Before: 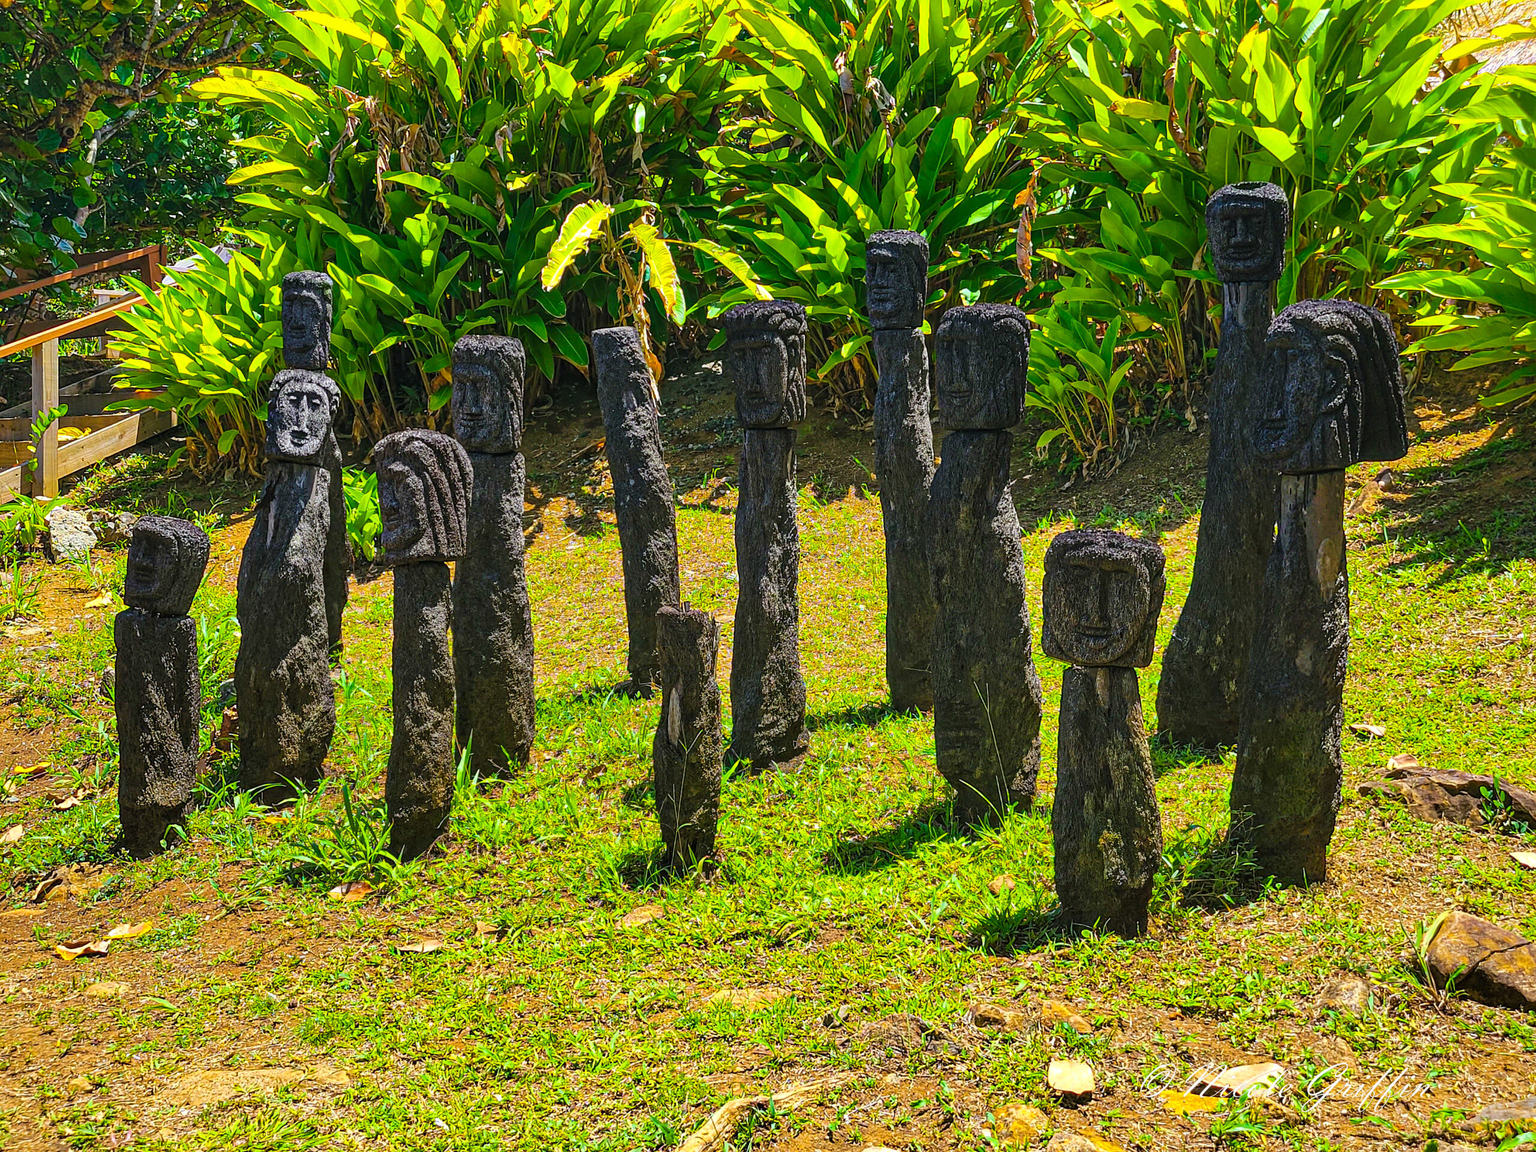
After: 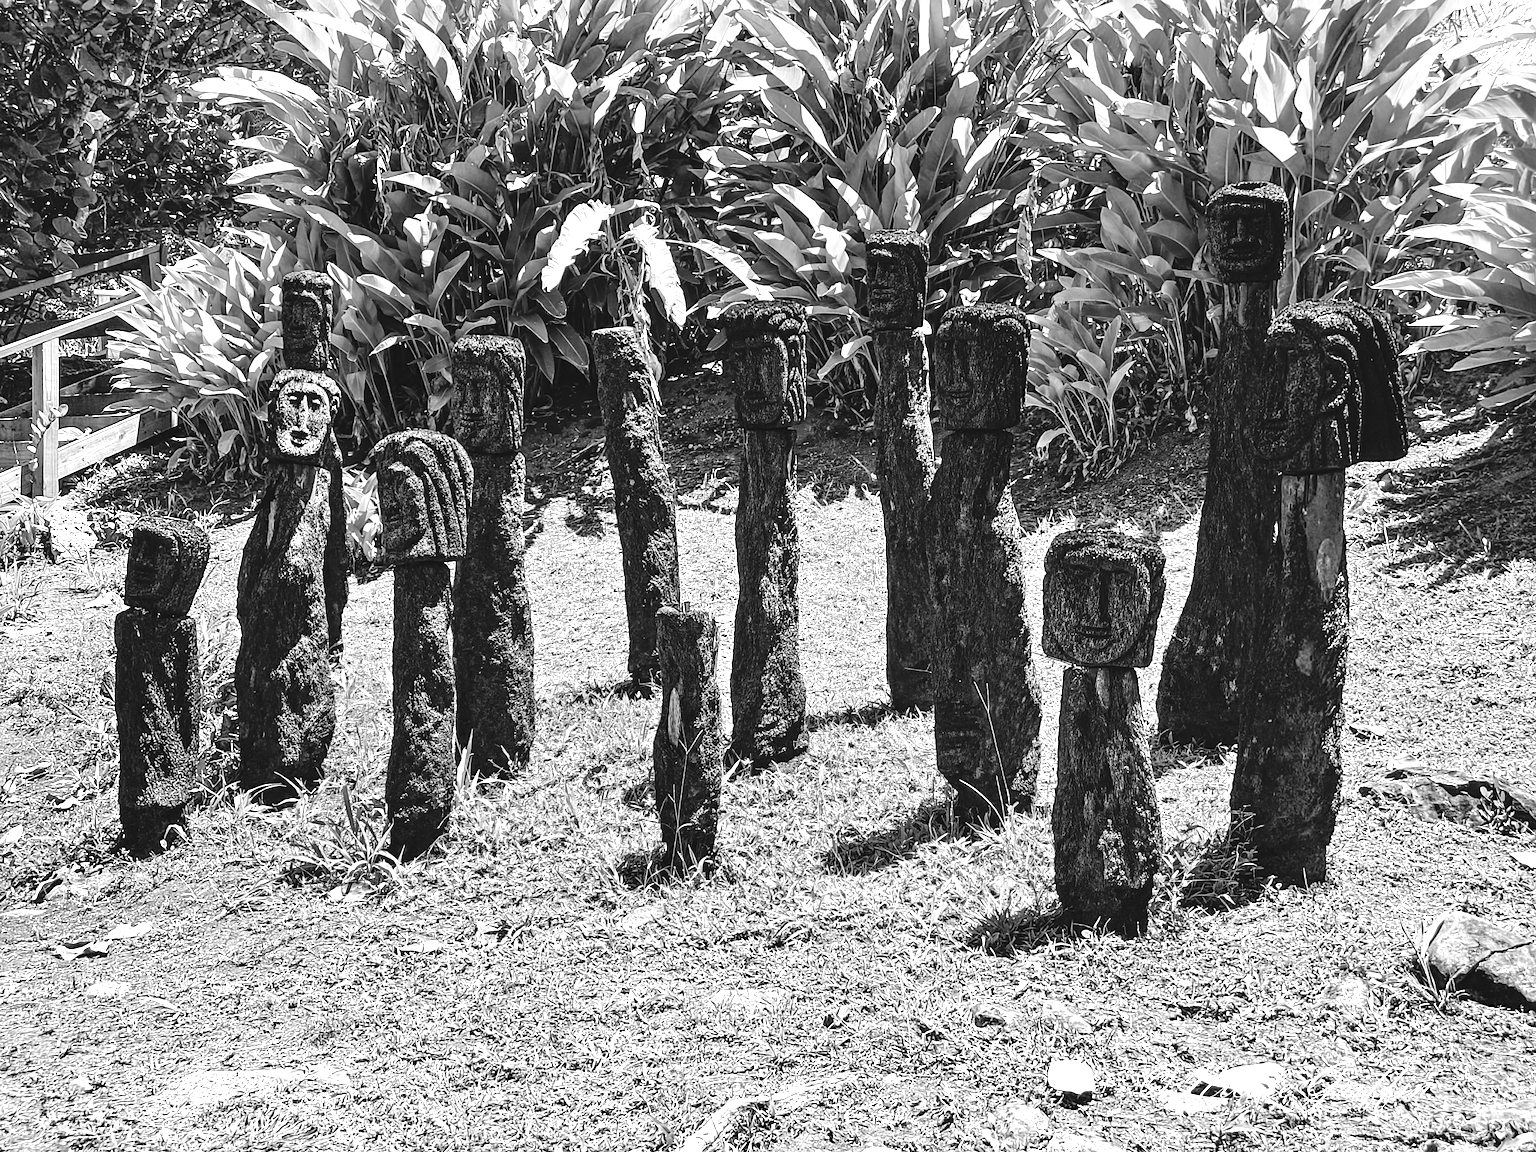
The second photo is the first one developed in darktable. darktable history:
monochrome: a 16.06, b 15.48, size 1
base curve: curves: ch0 [(0, 0.024) (0.055, 0.065) (0.121, 0.166) (0.236, 0.319) (0.693, 0.726) (1, 1)], preserve colors none
contrast brightness saturation: contrast 0.13, brightness -0.24, saturation 0.14
exposure: black level correction 0, exposure 1.2 EV, compensate highlight preservation false
